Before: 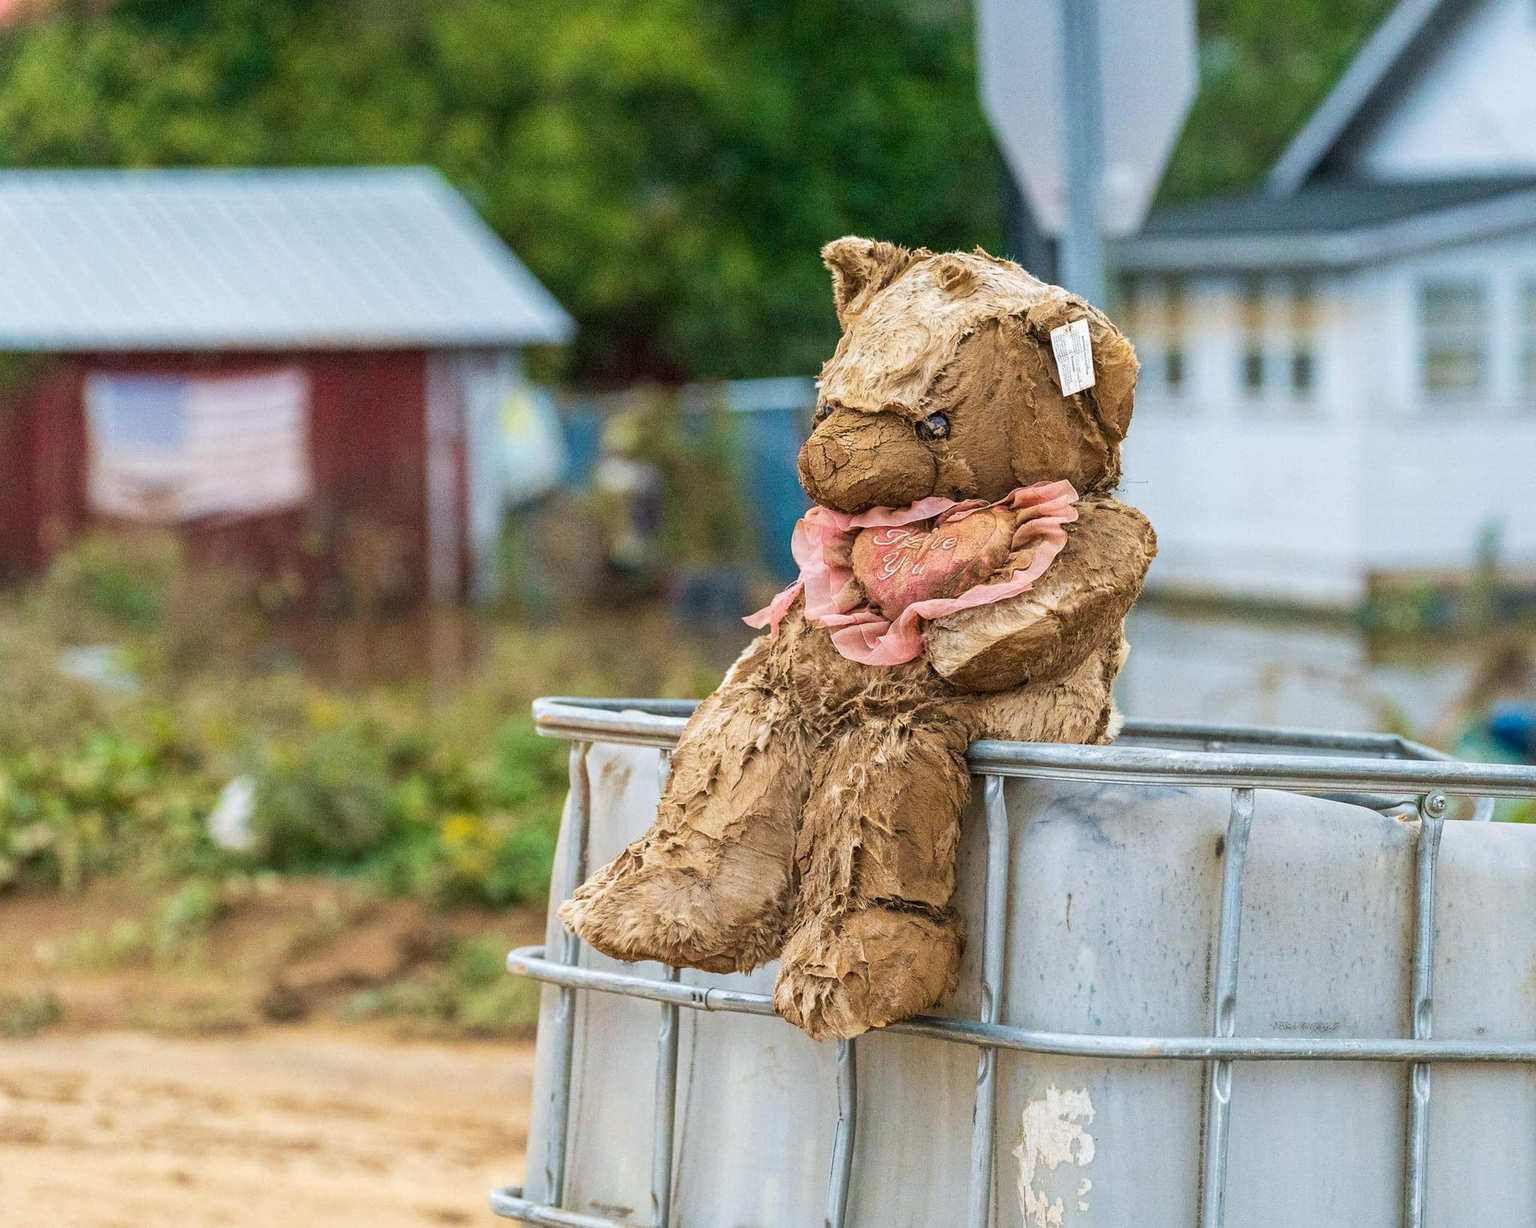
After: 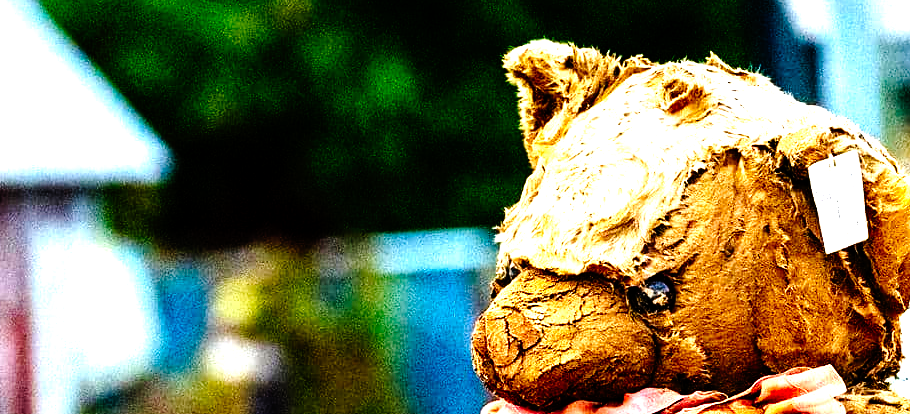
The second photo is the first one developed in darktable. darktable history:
base curve: curves: ch0 [(0, 0) (0.073, 0.04) (0.157, 0.139) (0.492, 0.492) (0.758, 0.758) (1, 1)], preserve colors none
crop: left 28.946%, top 16.802%, right 26.619%, bottom 57.907%
levels: levels [0, 0.374, 0.749]
tone curve: curves: ch0 [(0, 0) (0.003, 0.001) (0.011, 0.001) (0.025, 0.001) (0.044, 0.001) (0.069, 0.003) (0.1, 0.007) (0.136, 0.013) (0.177, 0.032) (0.224, 0.083) (0.277, 0.157) (0.335, 0.237) (0.399, 0.334) (0.468, 0.446) (0.543, 0.562) (0.623, 0.683) (0.709, 0.801) (0.801, 0.869) (0.898, 0.918) (1, 1)], preserve colors none
